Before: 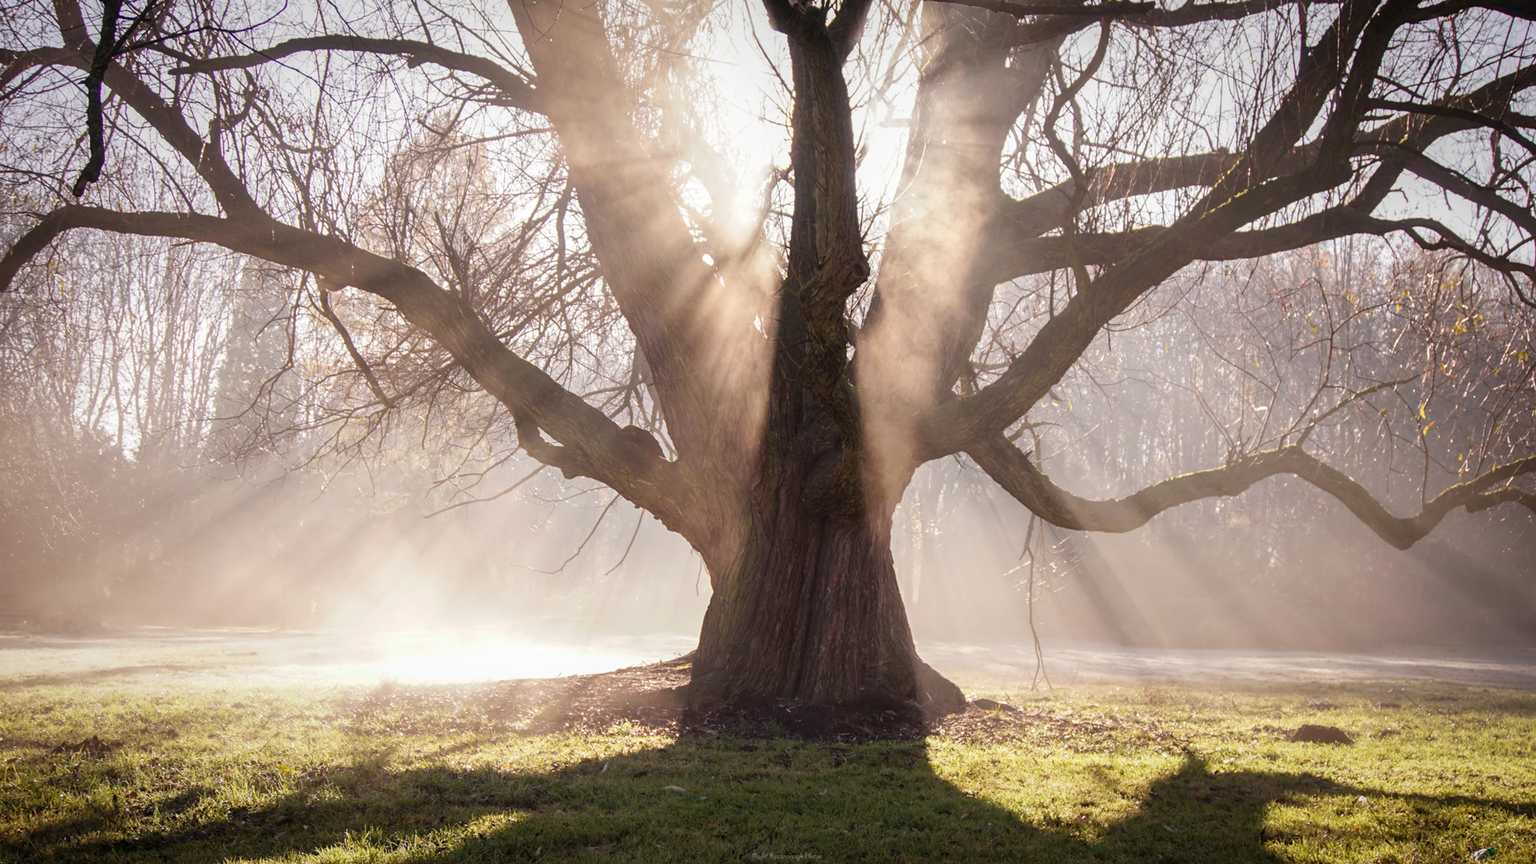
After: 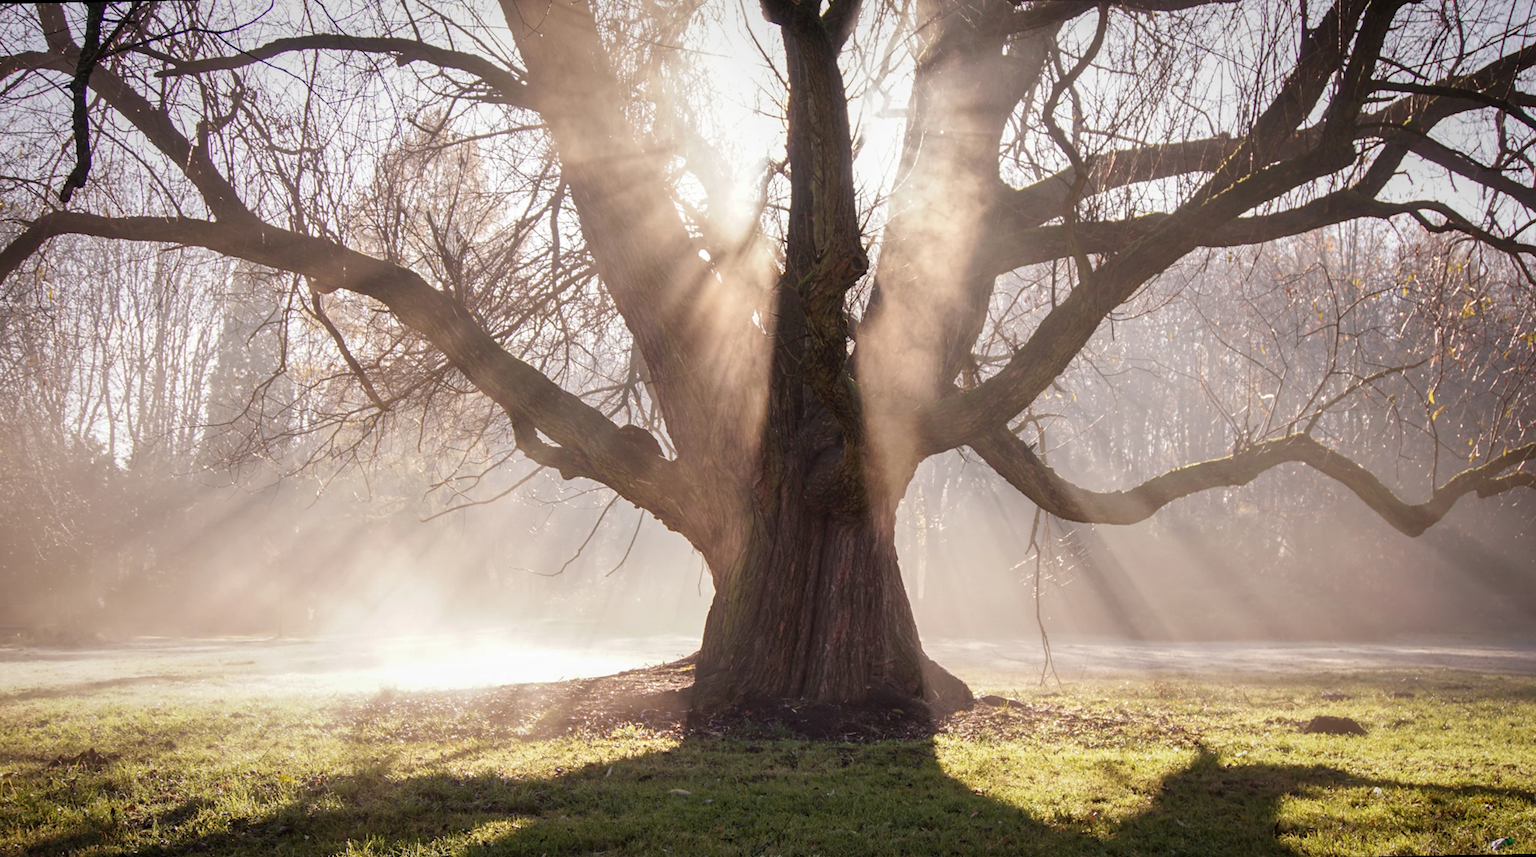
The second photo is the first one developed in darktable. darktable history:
rotate and perspective: rotation -1°, crop left 0.011, crop right 0.989, crop top 0.025, crop bottom 0.975
shadows and highlights: shadows 29.61, highlights -30.47, low approximation 0.01, soften with gaussian
